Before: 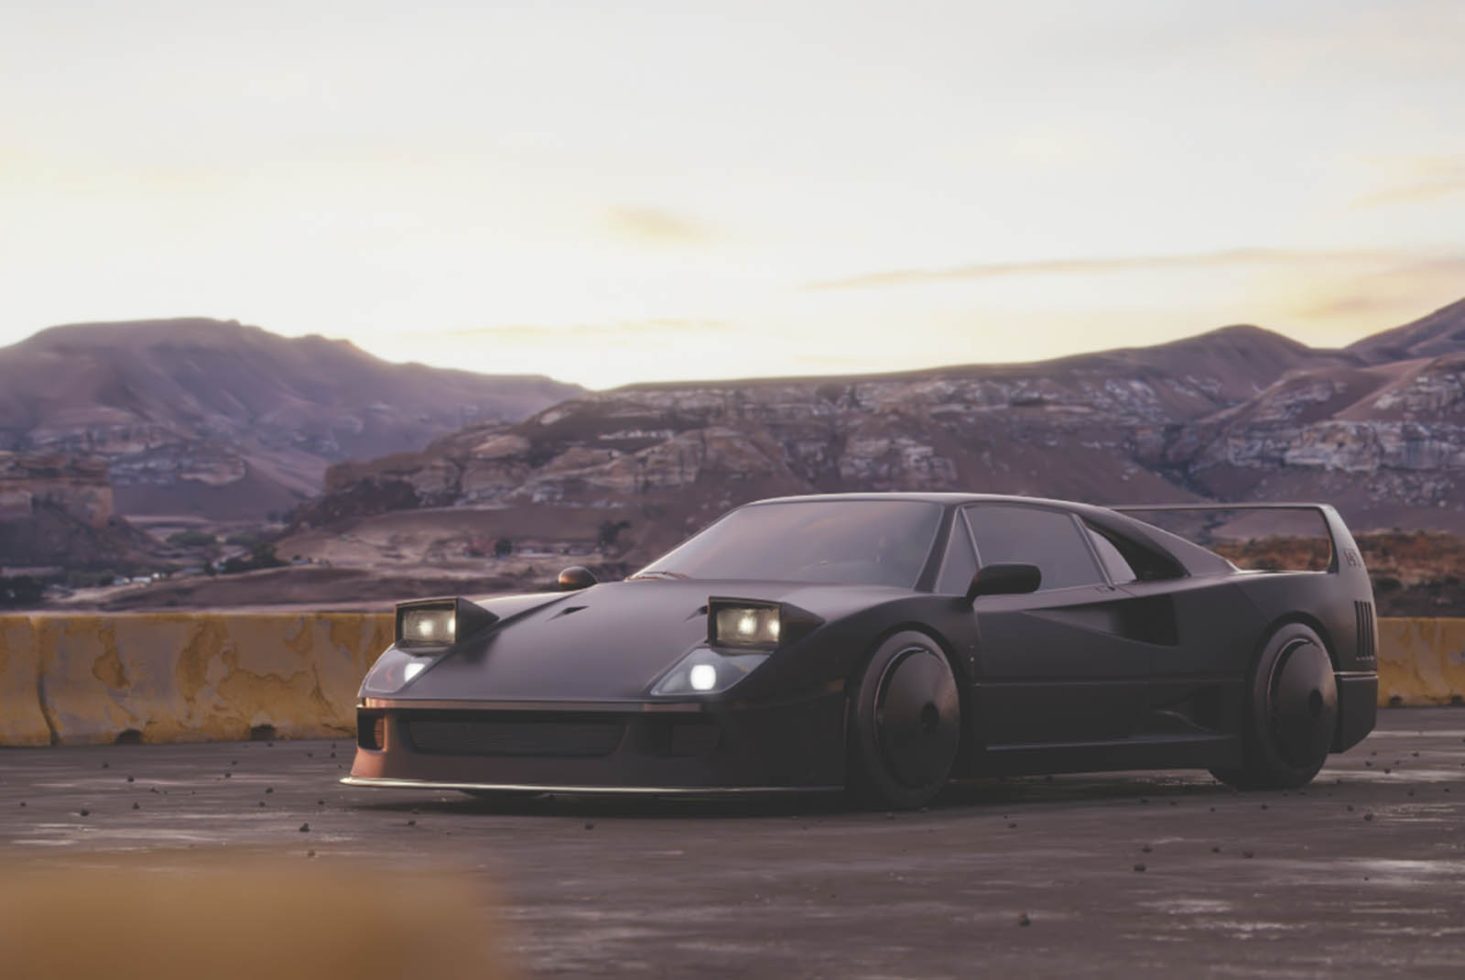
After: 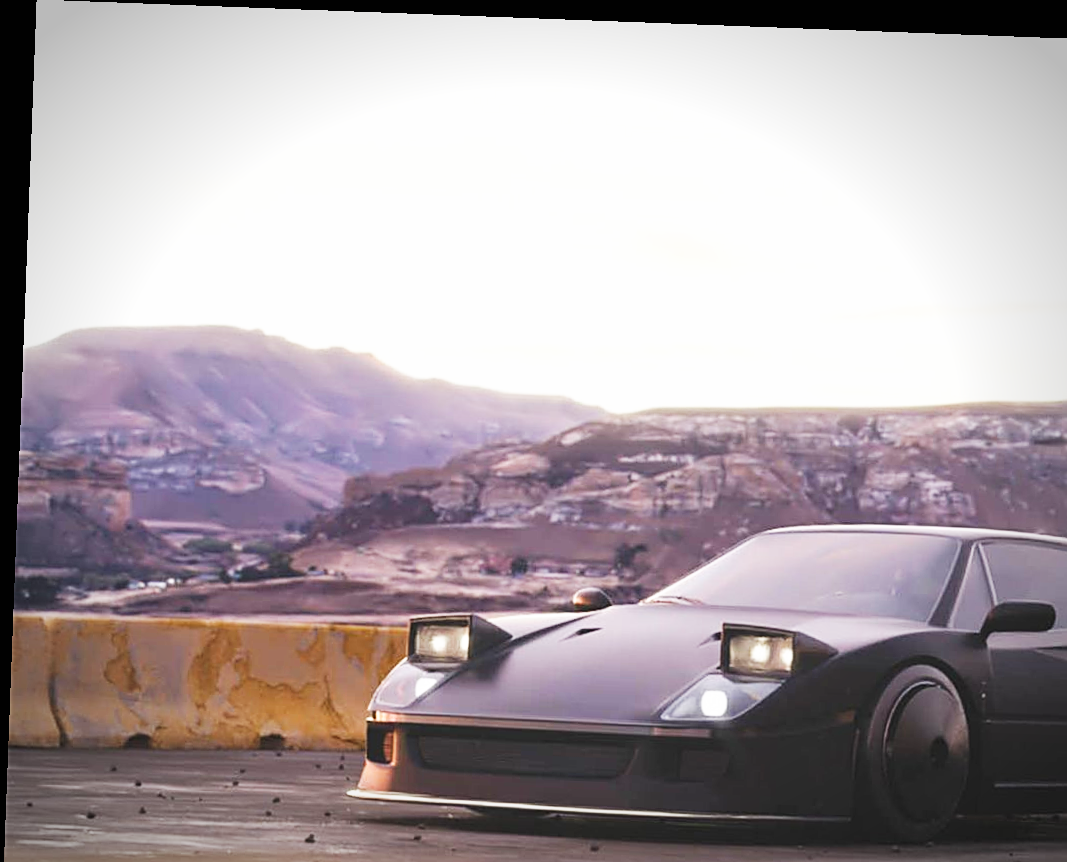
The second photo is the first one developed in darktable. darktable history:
sharpen: on, module defaults
vignetting: automatic ratio true
base curve: curves: ch0 [(0, 0) (0.007, 0.004) (0.027, 0.03) (0.046, 0.07) (0.207, 0.54) (0.442, 0.872) (0.673, 0.972) (1, 1)], preserve colors none
rotate and perspective: rotation 2.17°, automatic cropping off
exposure: exposure -0.072 EV, compensate highlight preservation false
crop: right 28.885%, bottom 16.626%
